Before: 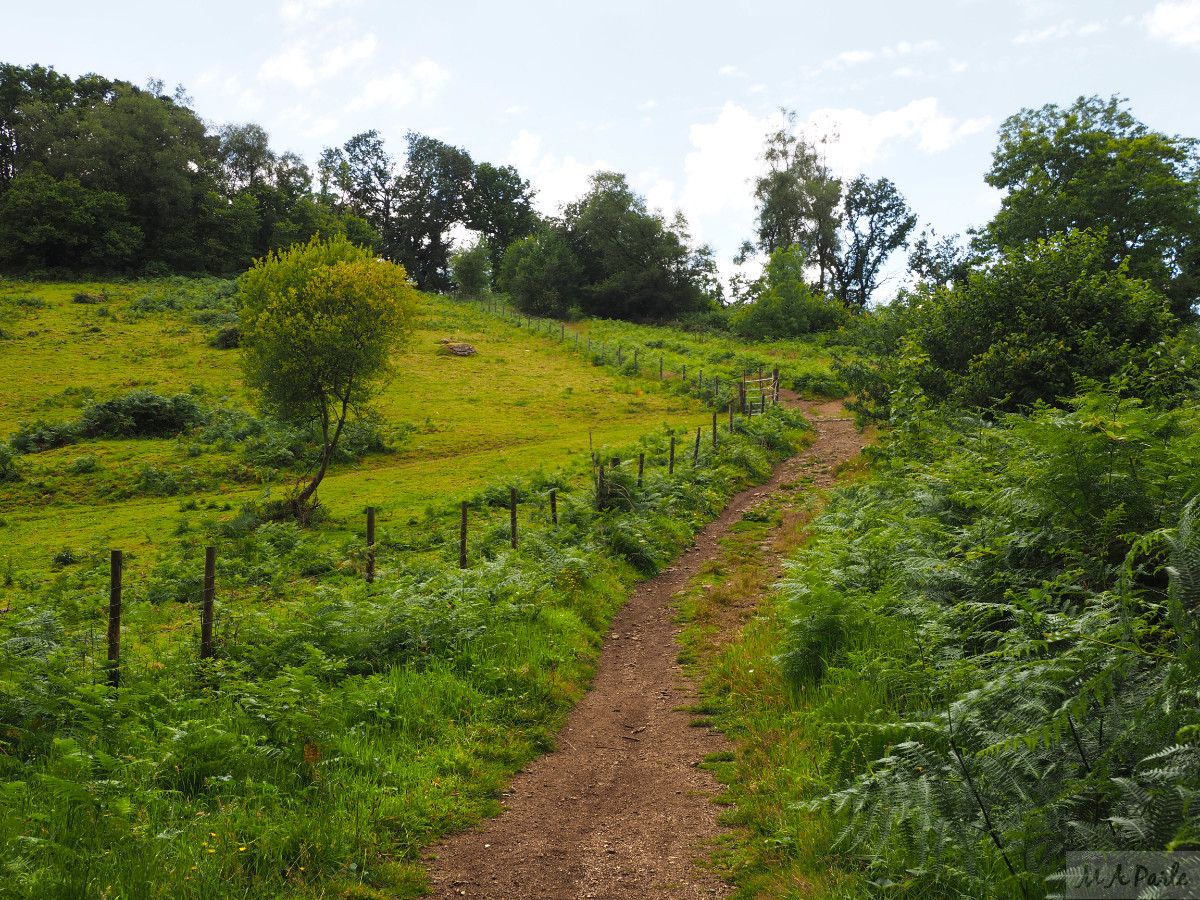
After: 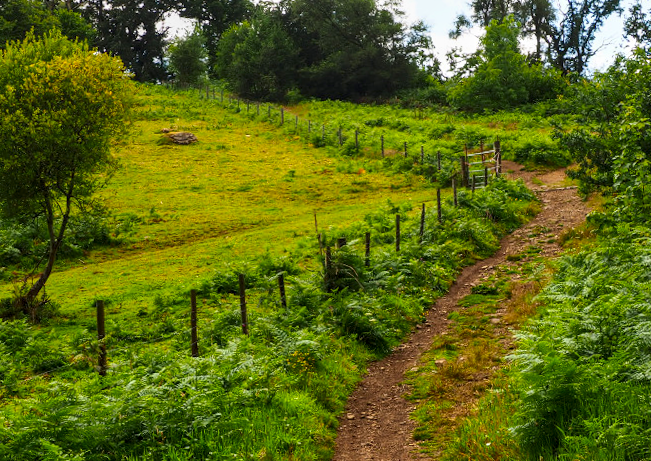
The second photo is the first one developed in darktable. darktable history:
contrast brightness saturation: contrast 0.18, saturation 0.3
crop and rotate: left 22.13%, top 22.054%, right 22.026%, bottom 22.102%
local contrast: on, module defaults
rotate and perspective: rotation -3°, crop left 0.031, crop right 0.968, crop top 0.07, crop bottom 0.93
